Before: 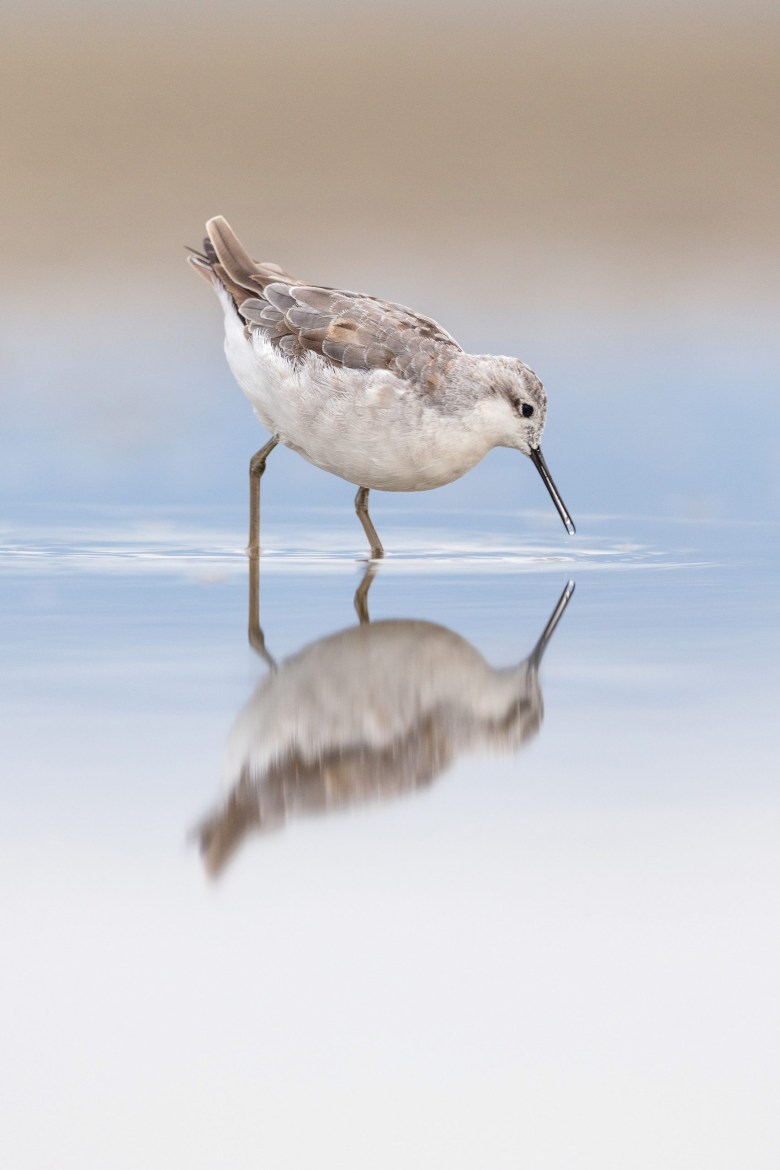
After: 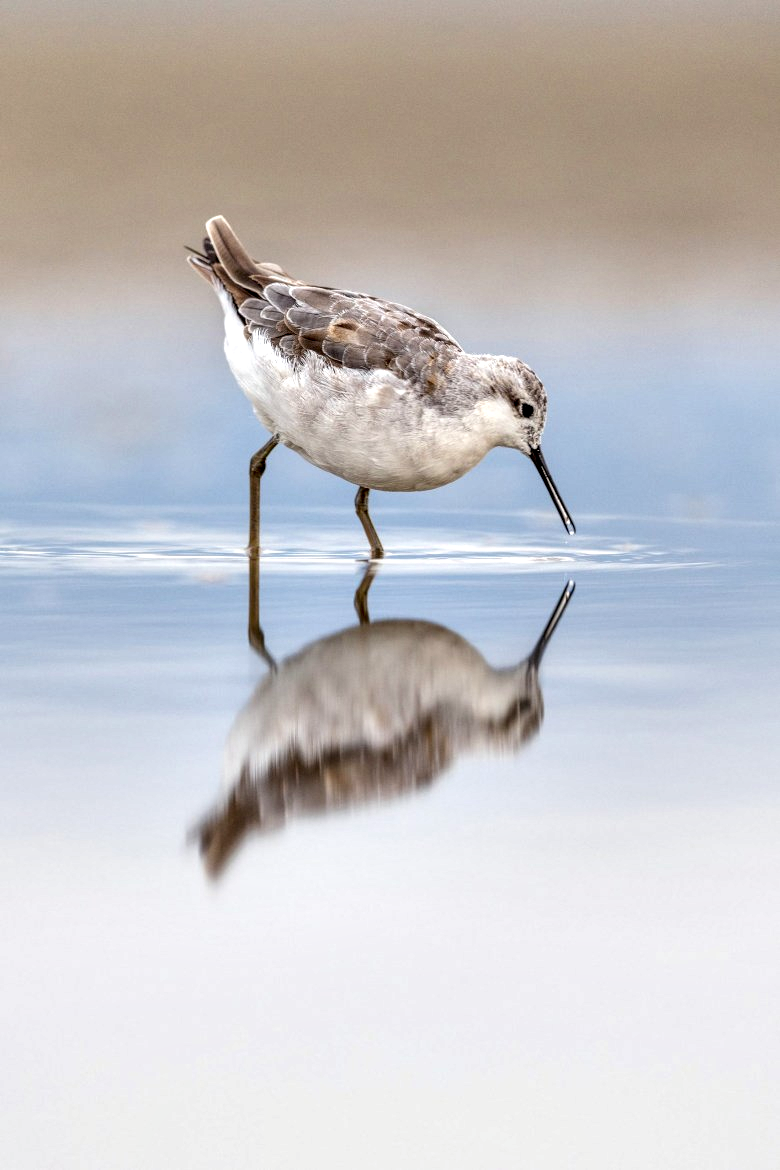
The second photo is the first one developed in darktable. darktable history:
contrast equalizer: octaves 7, y [[0.6 ×6], [0.55 ×6], [0 ×6], [0 ×6], [0 ×6]]
local contrast: on, module defaults
haze removal: compatibility mode true, adaptive false
